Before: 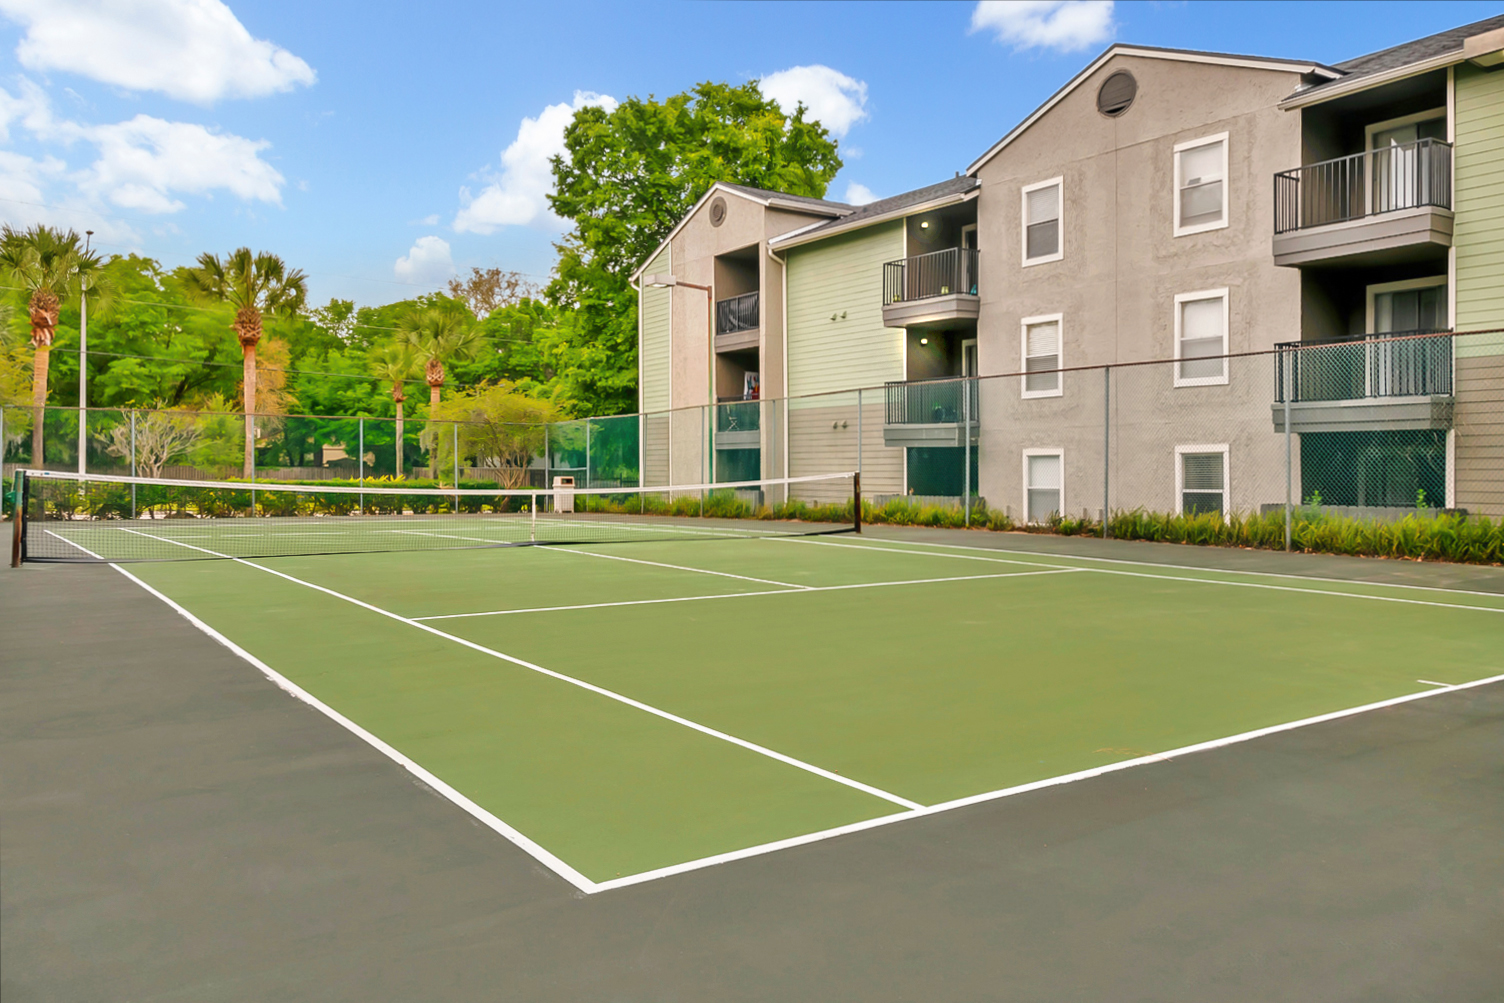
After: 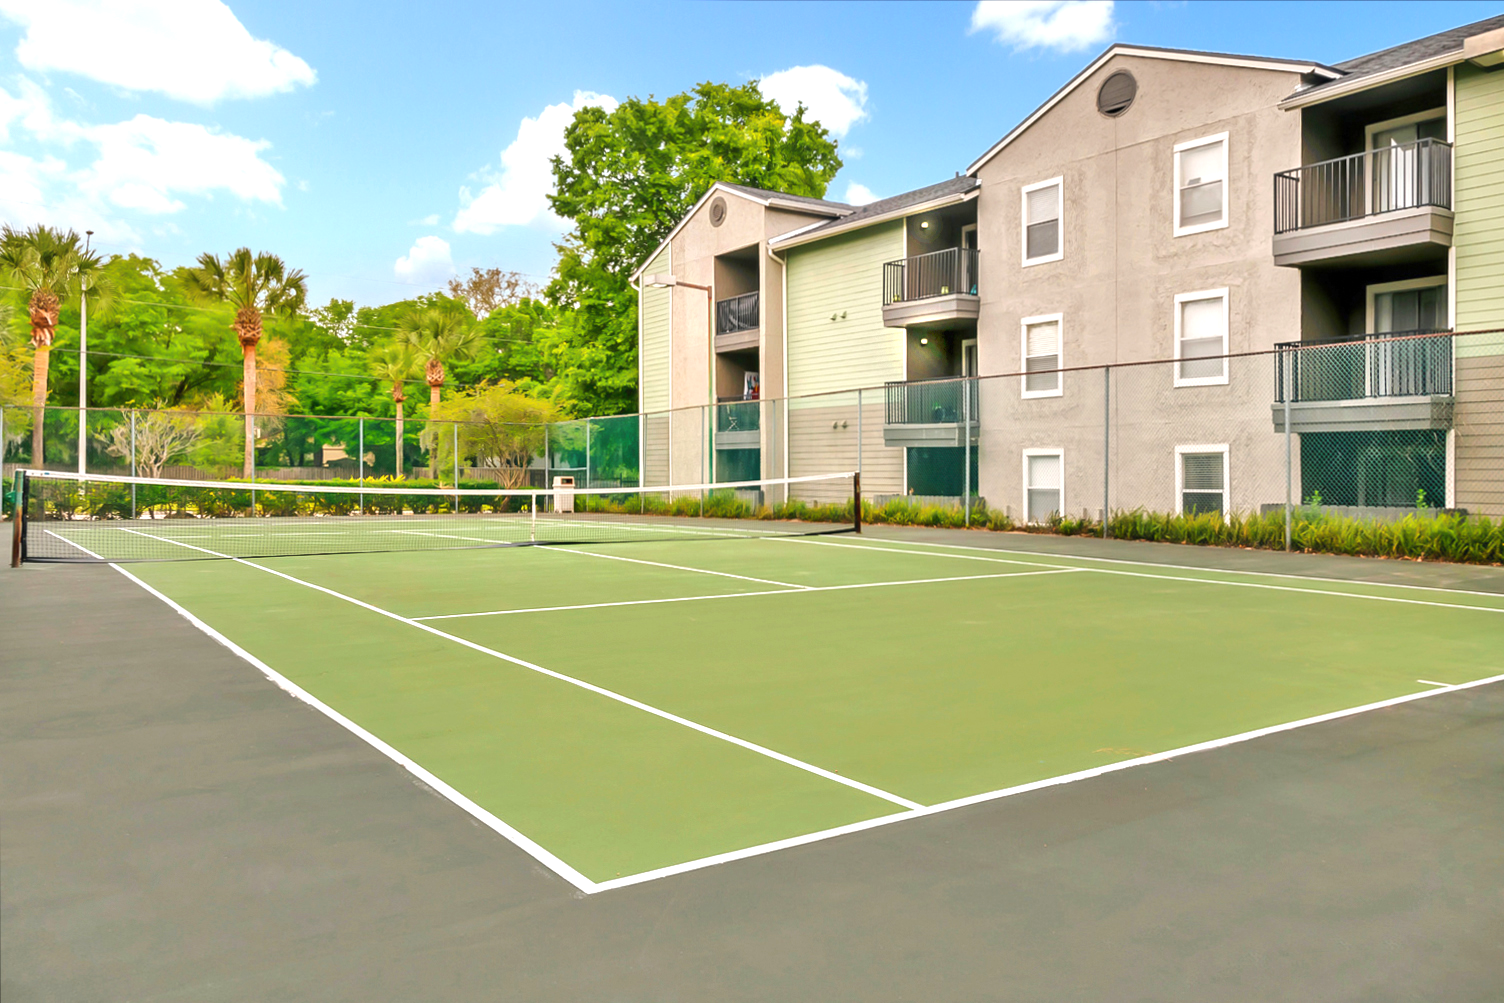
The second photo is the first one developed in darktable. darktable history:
exposure: exposure 0.492 EV, compensate exposure bias true, compensate highlight preservation false
